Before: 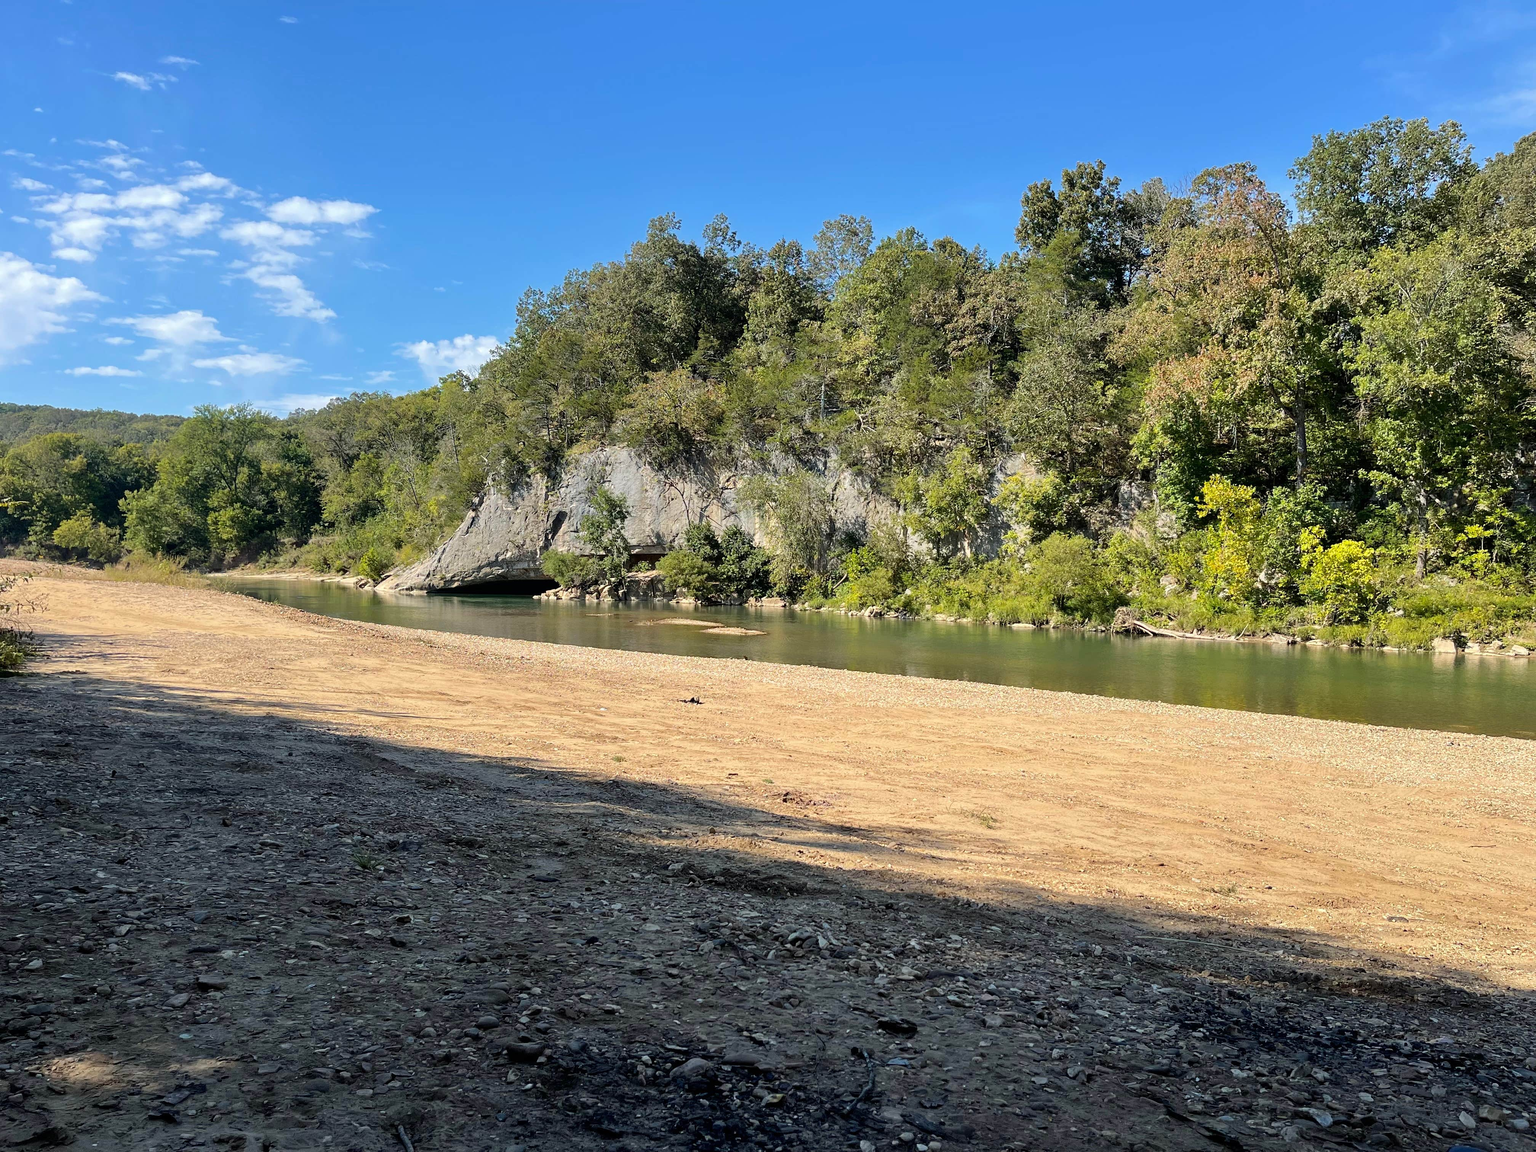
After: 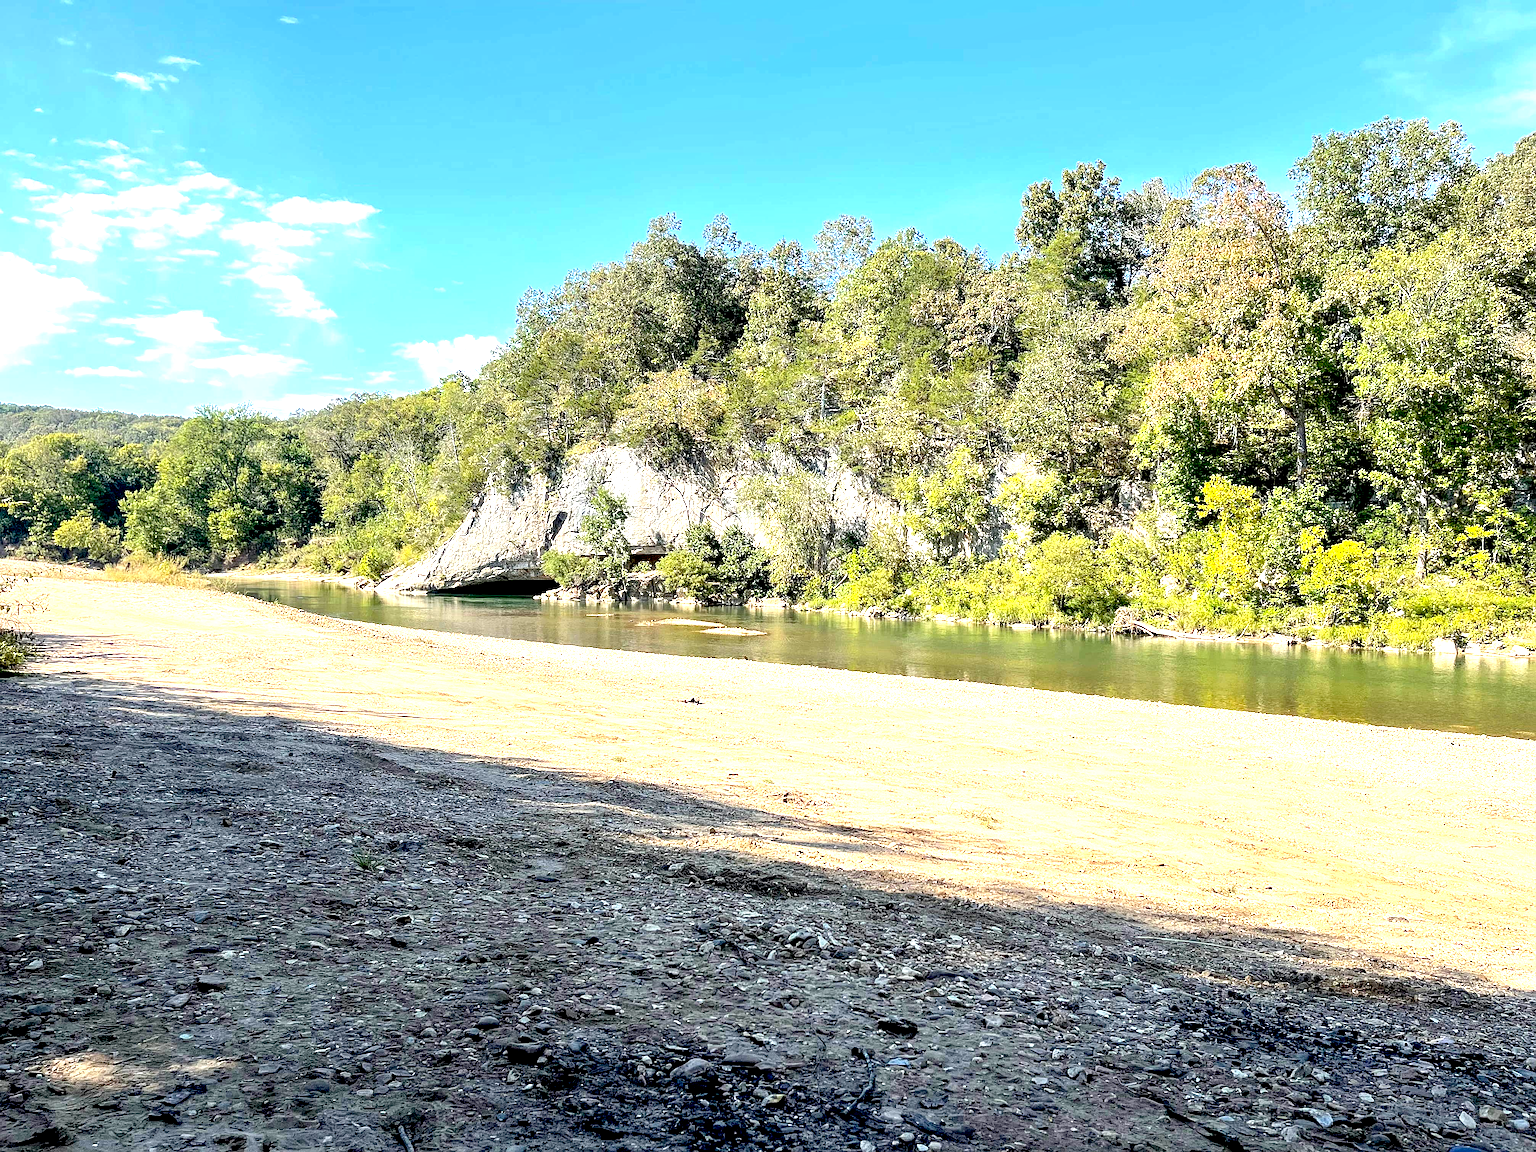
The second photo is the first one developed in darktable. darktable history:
local contrast: on, module defaults
exposure: black level correction 0.009, exposure 1.433 EV, compensate highlight preservation false
sharpen: on, module defaults
